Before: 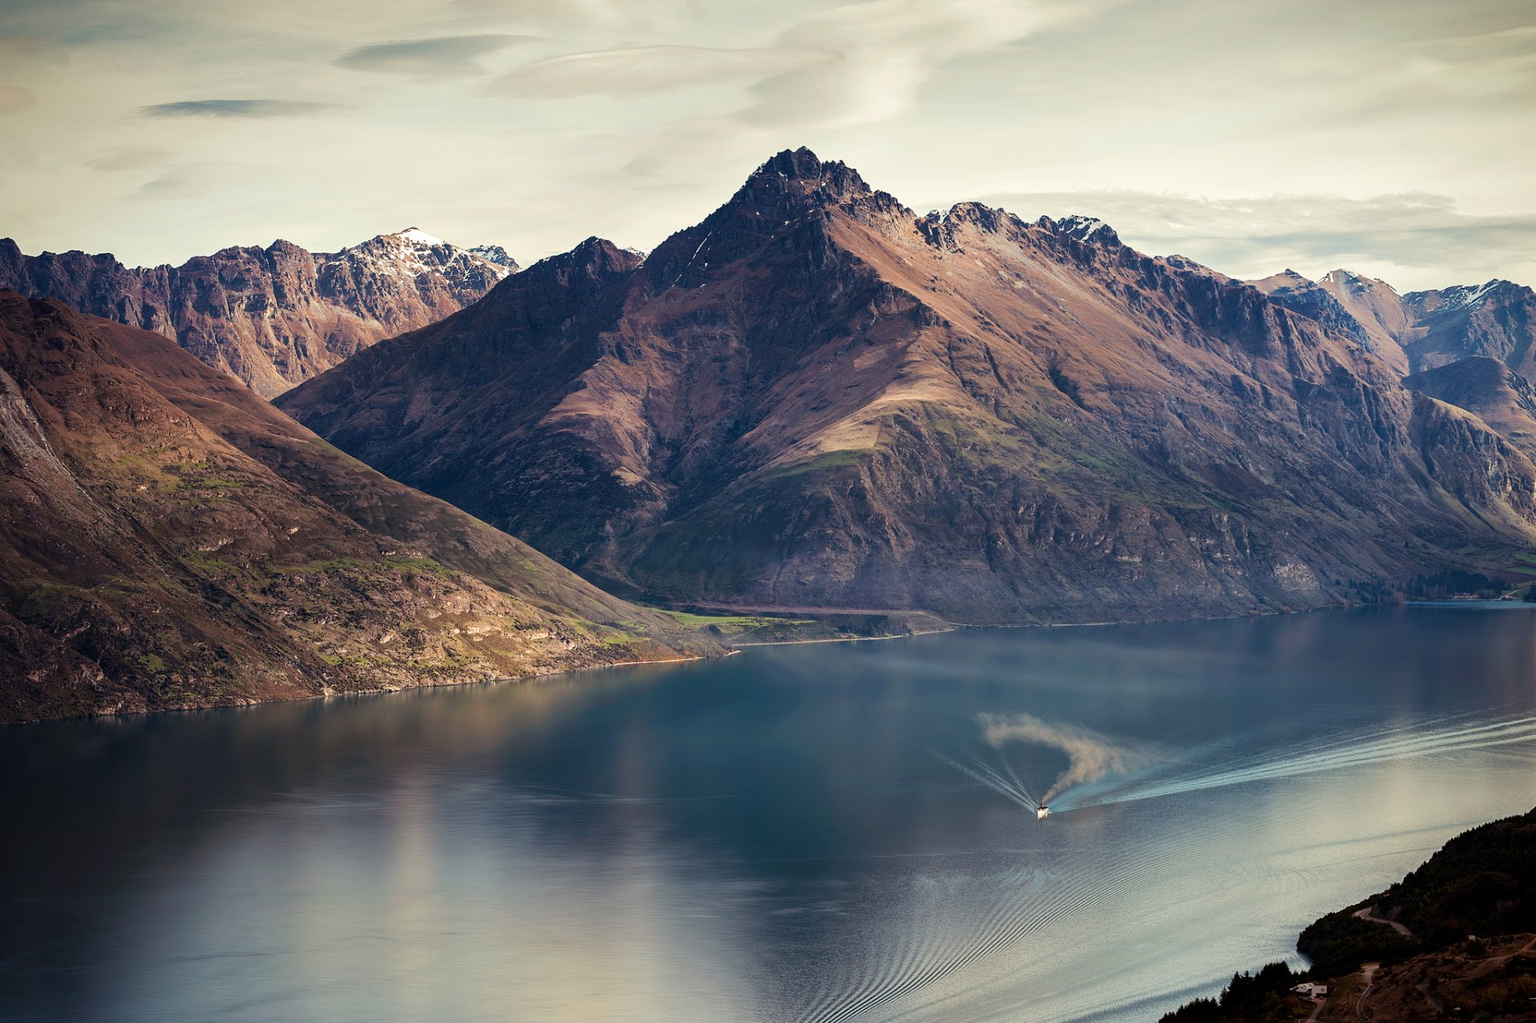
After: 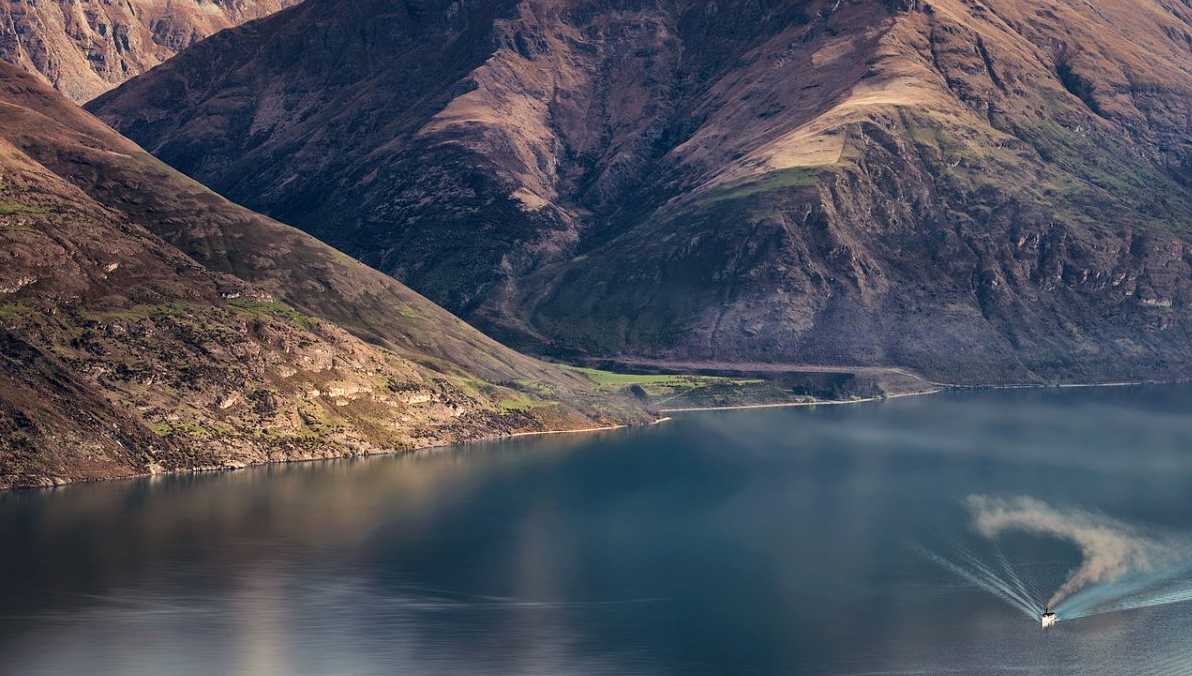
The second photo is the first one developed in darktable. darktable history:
local contrast: mode bilateral grid, contrast 20, coarseness 50, detail 130%, midtone range 0.2
crop: left 13.321%, top 31.021%, right 24.593%, bottom 16.069%
